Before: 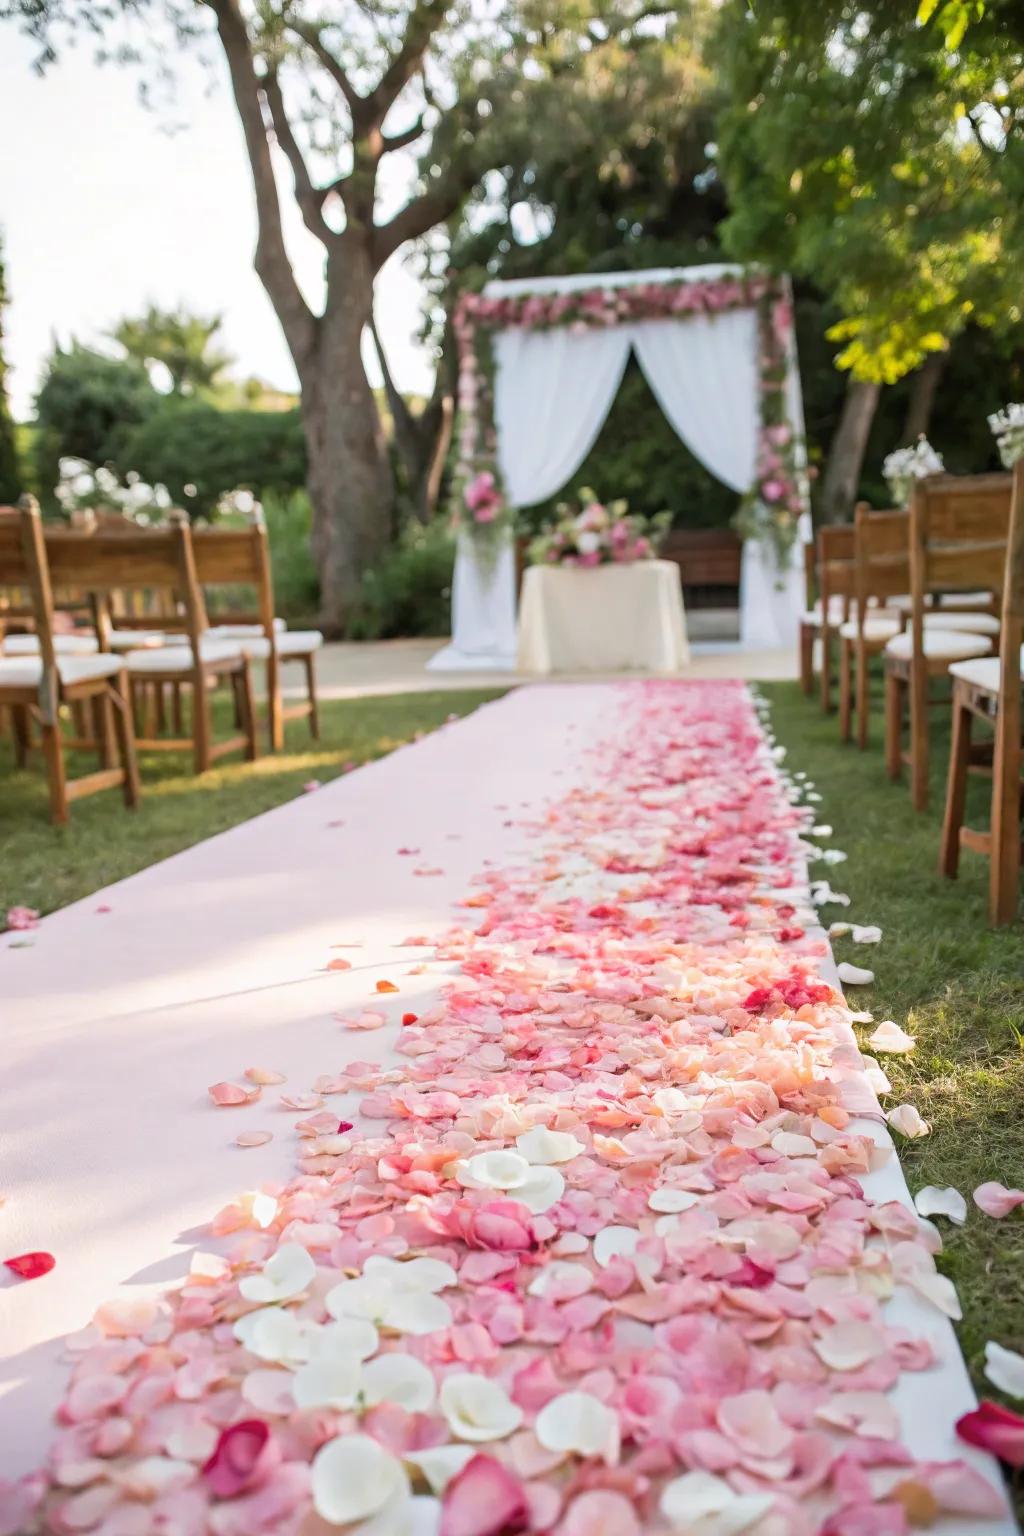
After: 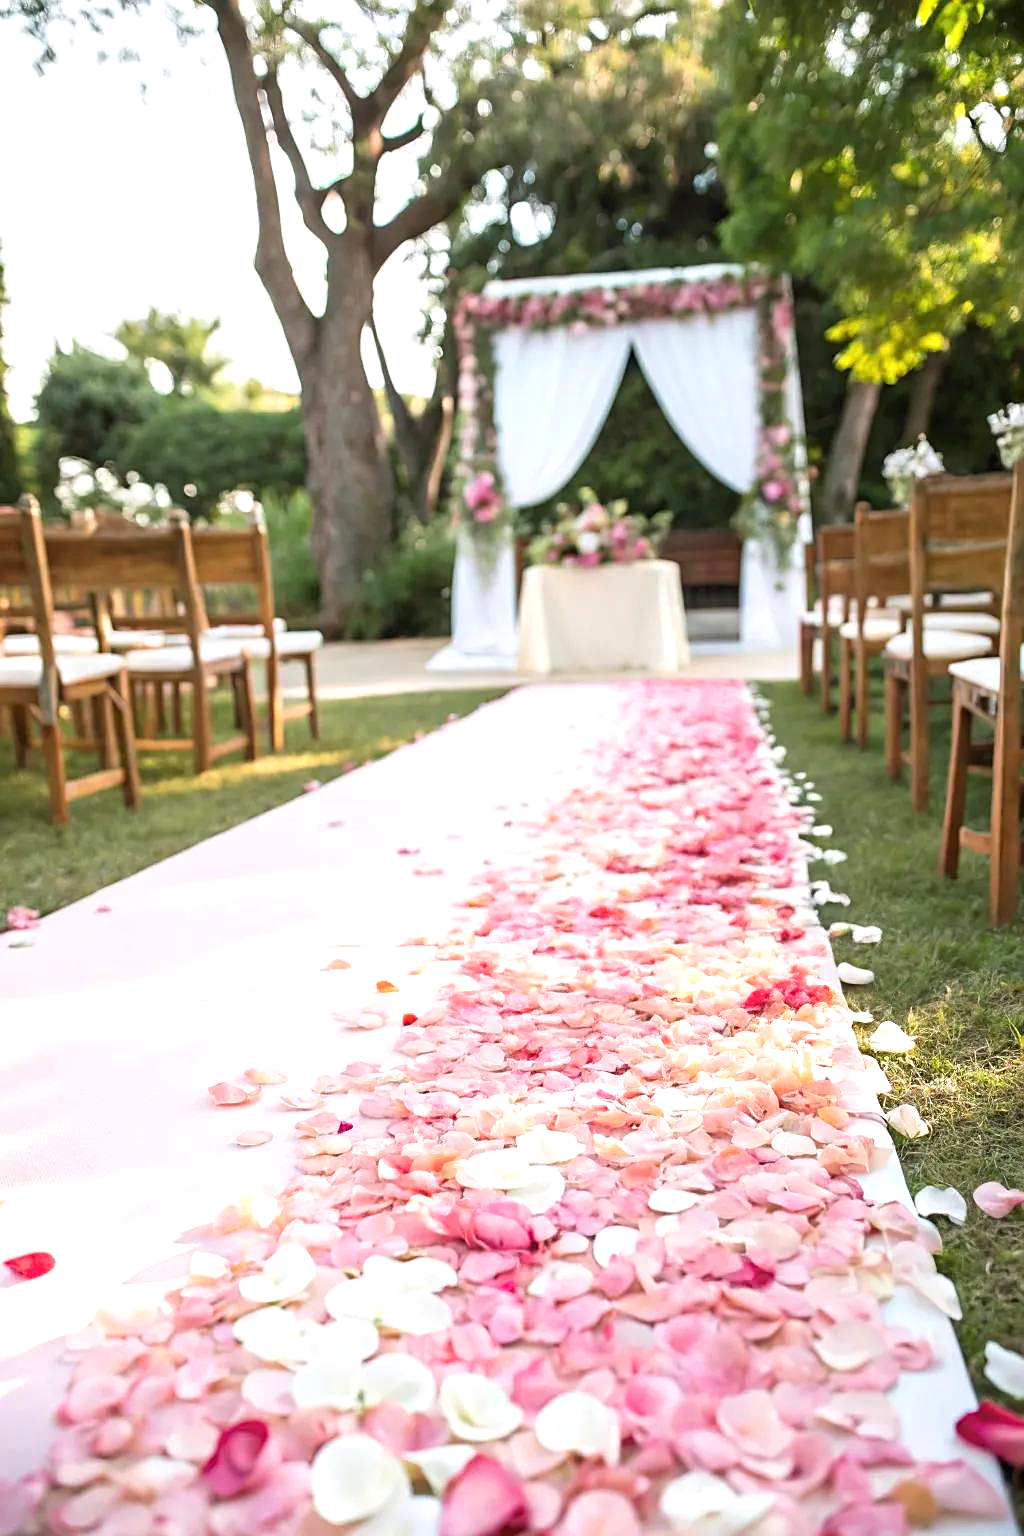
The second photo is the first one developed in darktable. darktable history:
exposure: exposure 0.56 EV, compensate highlight preservation false
sharpen: on, module defaults
